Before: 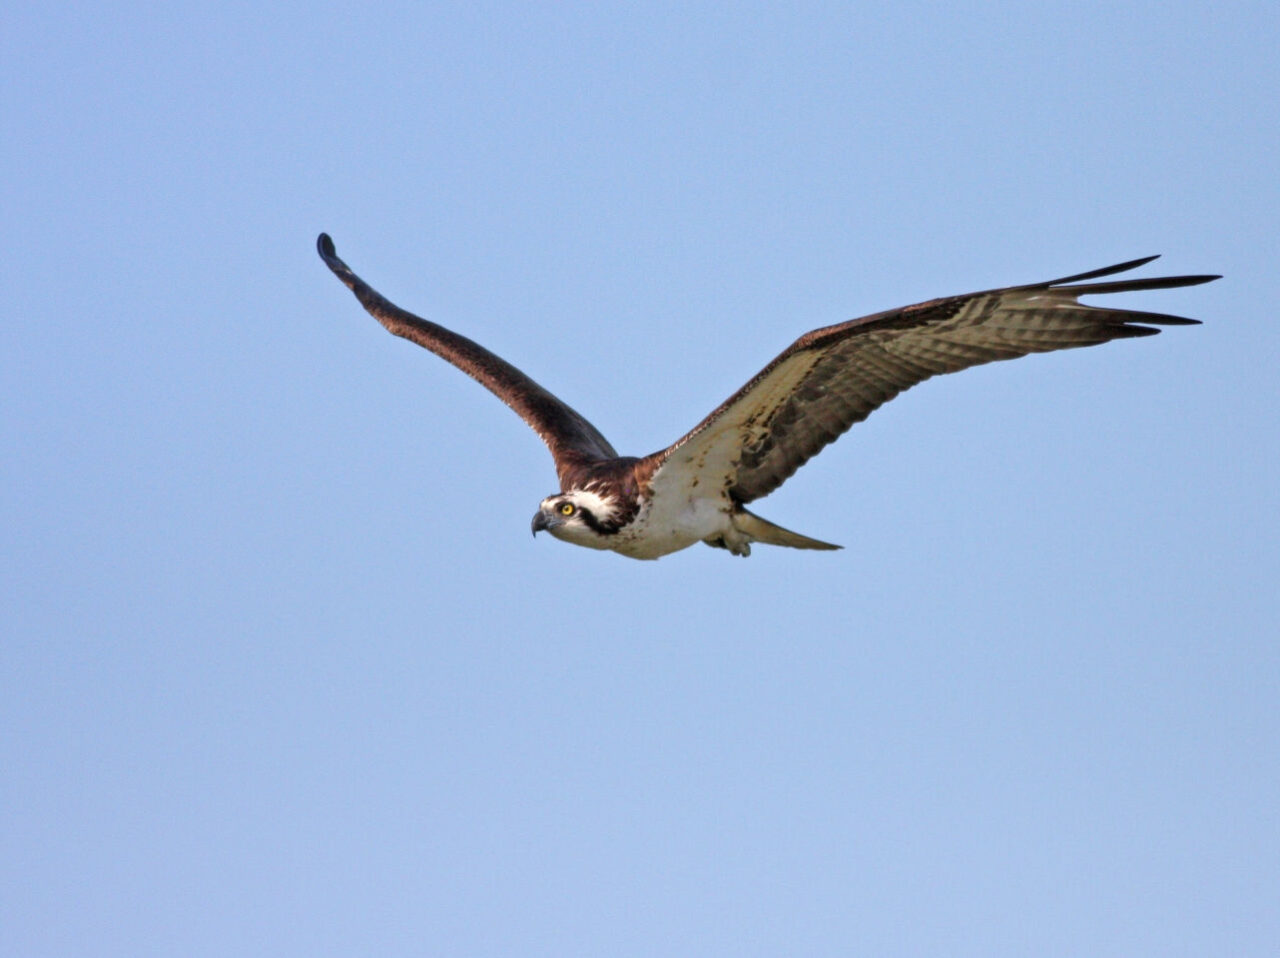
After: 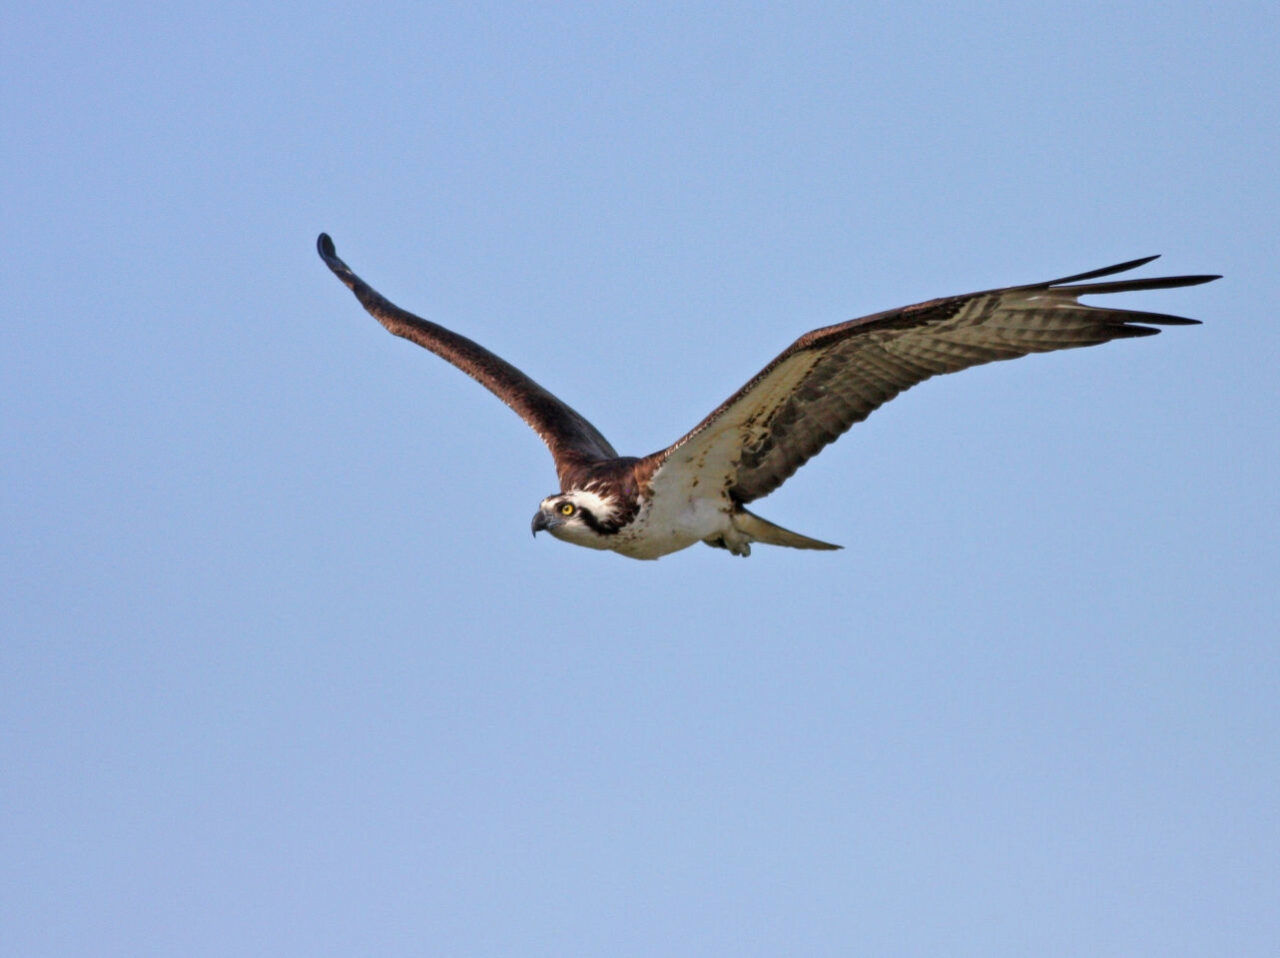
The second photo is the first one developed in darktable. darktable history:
exposure: black level correction 0.001, exposure -0.123 EV, compensate exposure bias true, compensate highlight preservation false
tone equalizer: on, module defaults
